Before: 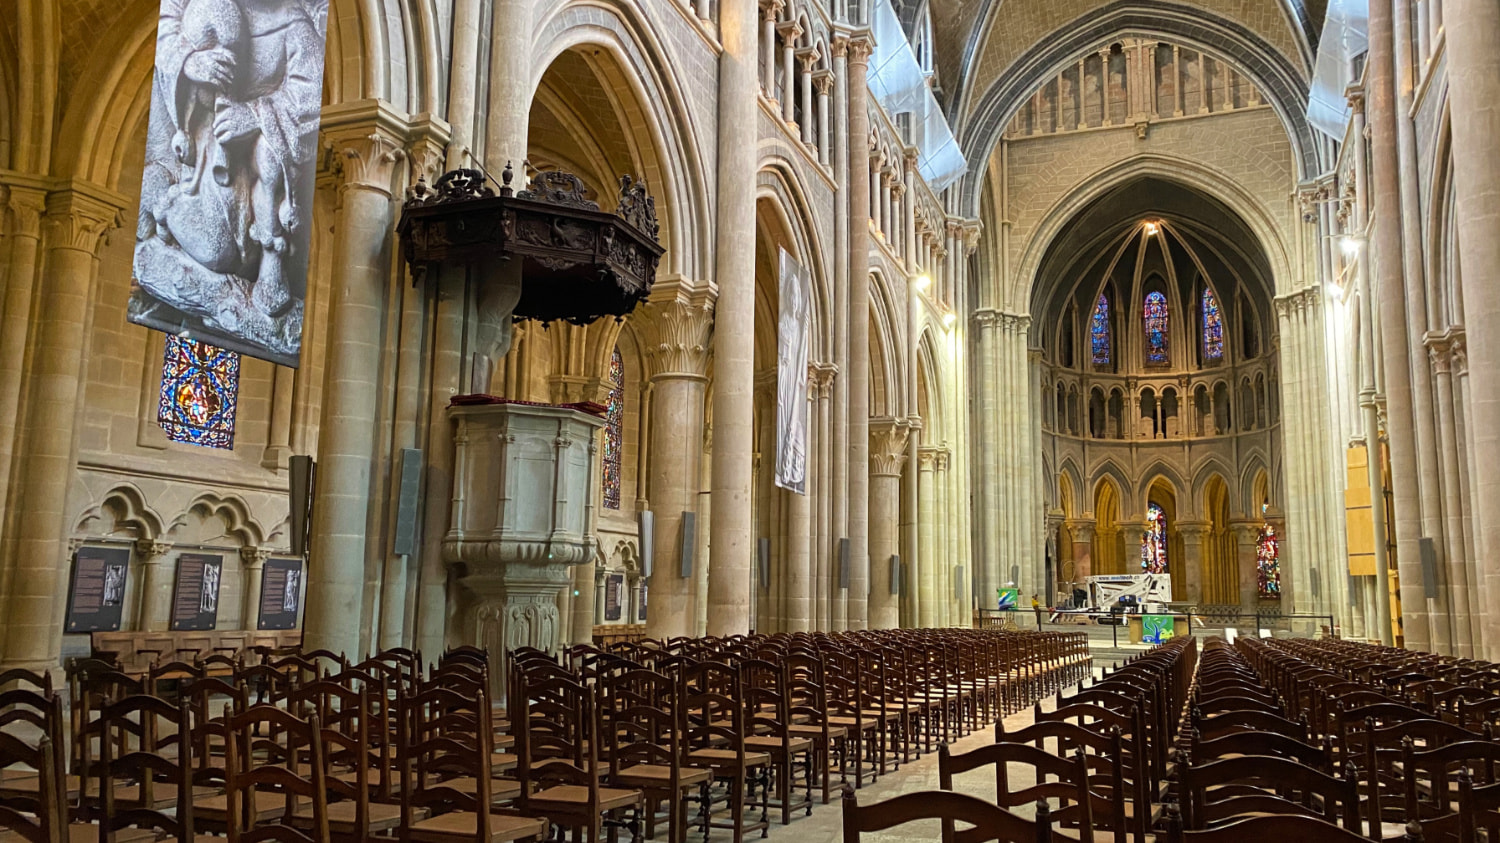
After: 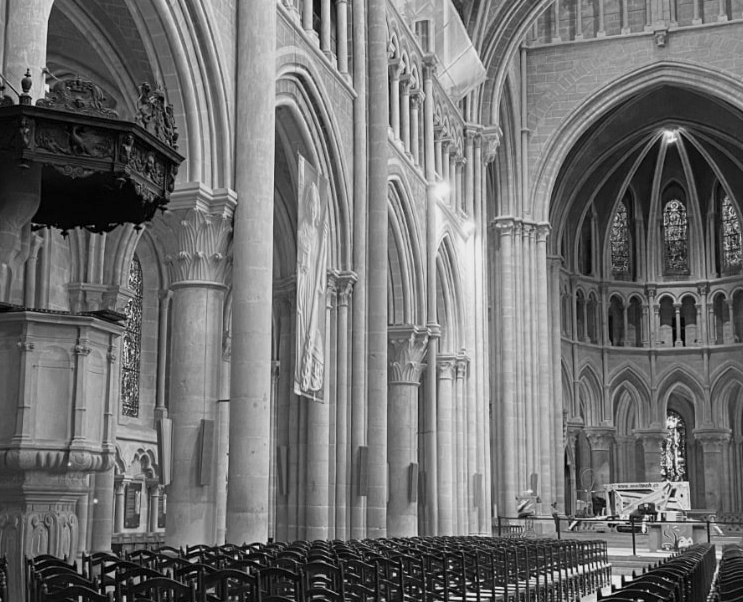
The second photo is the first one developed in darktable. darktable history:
crop: left 32.075%, top 10.976%, right 18.355%, bottom 17.596%
color balance rgb: shadows lift › chroma 1%, shadows lift › hue 113°, highlights gain › chroma 0.2%, highlights gain › hue 333°, perceptual saturation grading › global saturation 20%, perceptual saturation grading › highlights -50%, perceptual saturation grading › shadows 25%, contrast -10%
monochrome: on, module defaults
